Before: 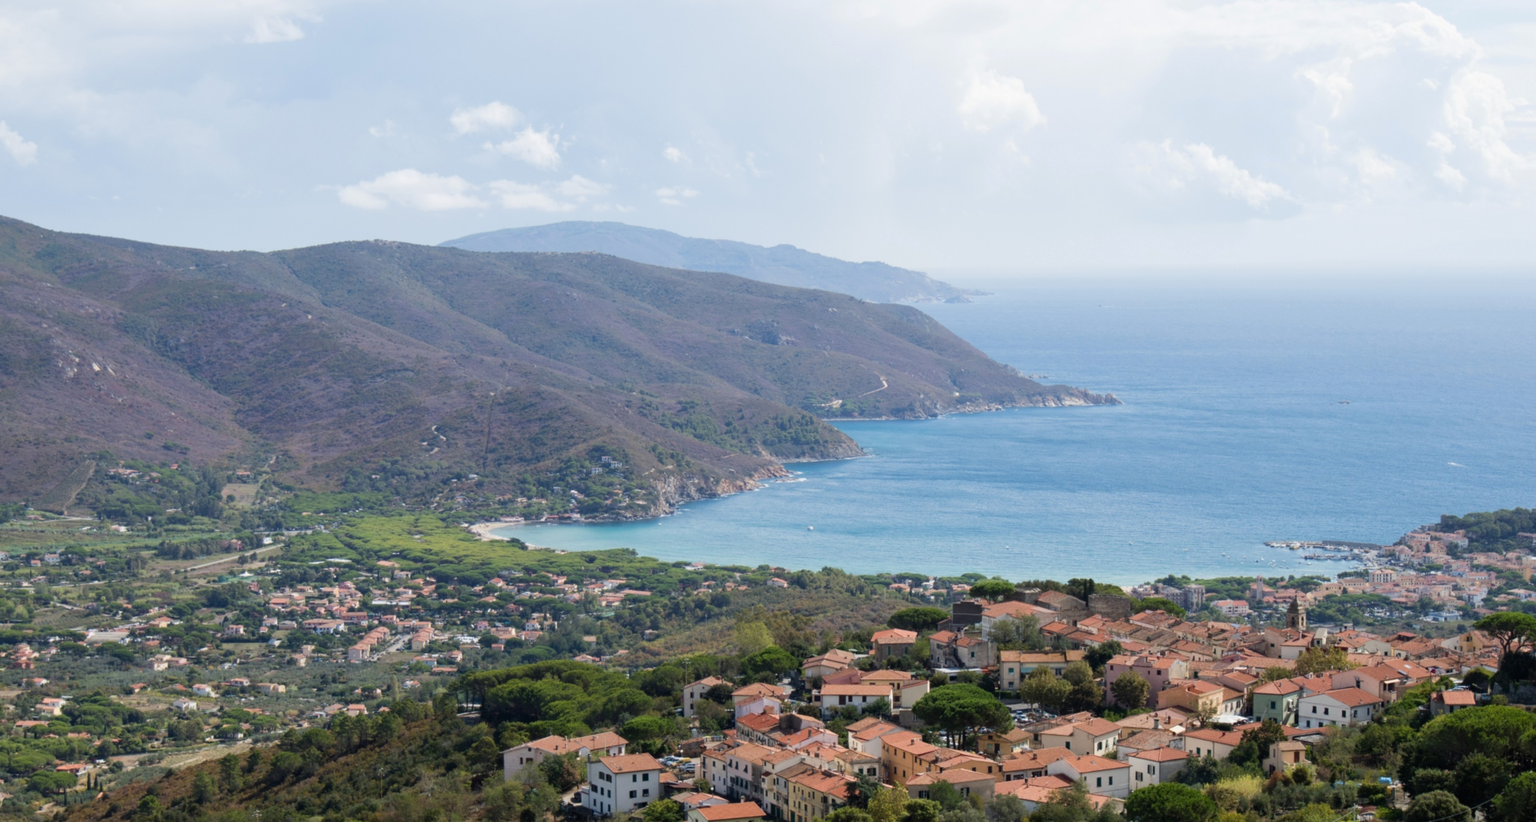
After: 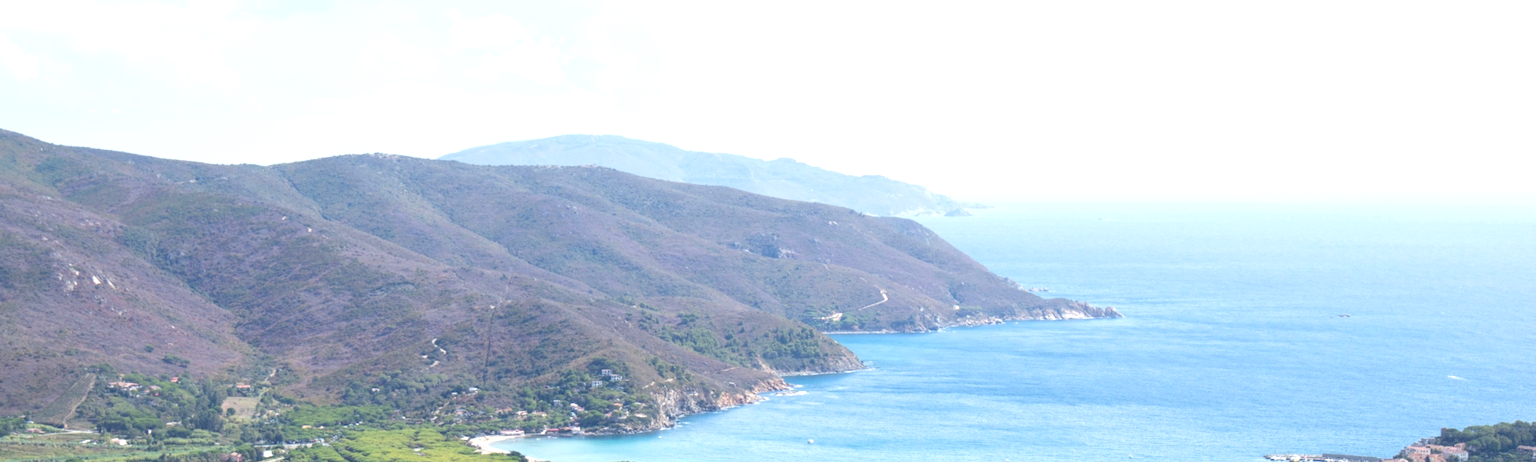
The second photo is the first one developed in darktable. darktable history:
crop and rotate: top 10.569%, bottom 33.14%
exposure: exposure 0.821 EV, compensate highlight preservation false
